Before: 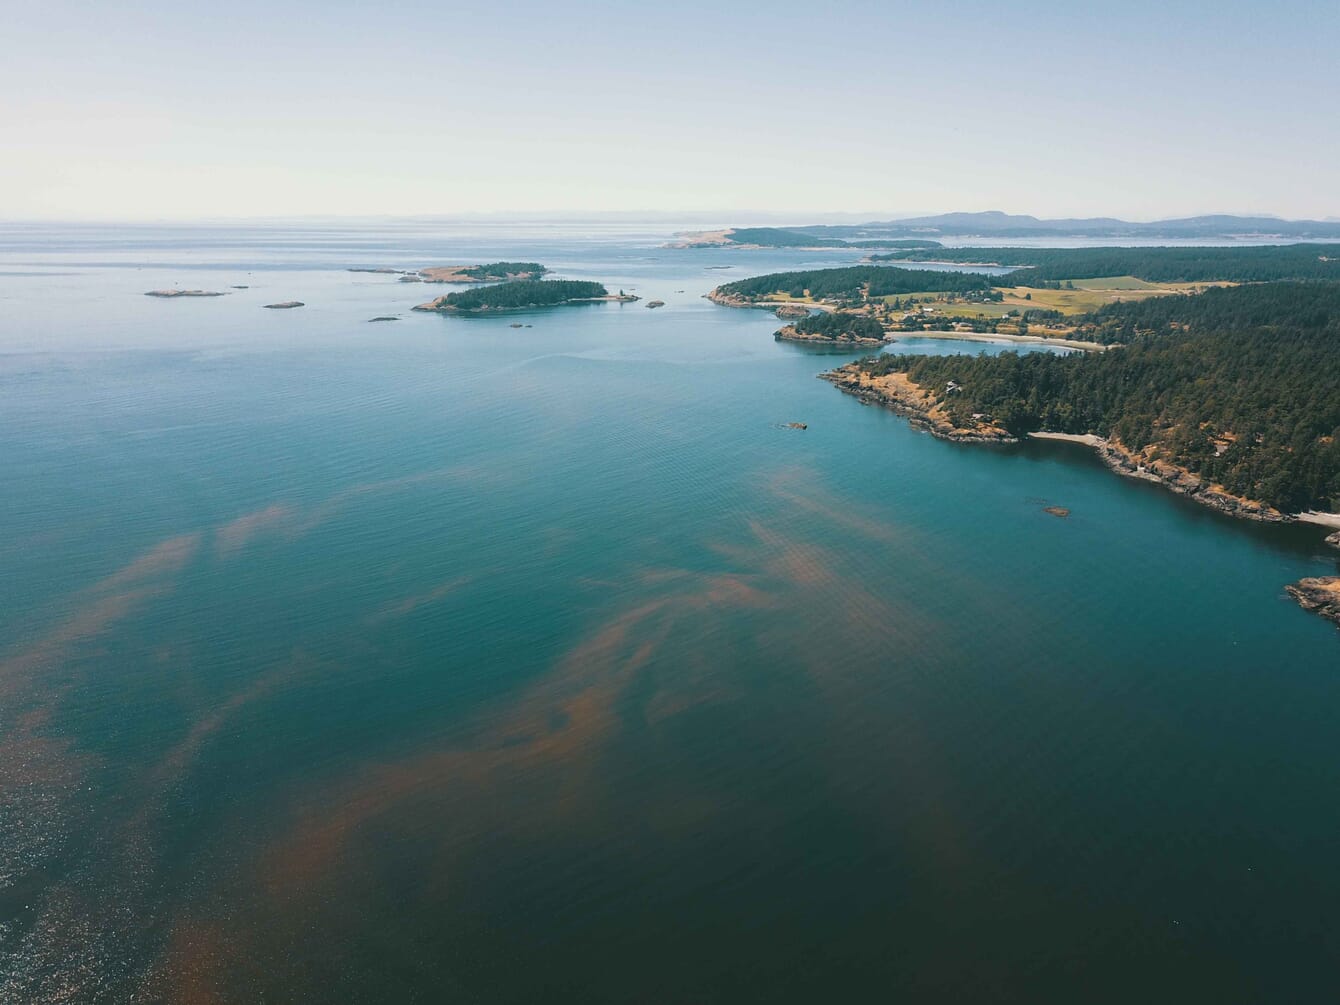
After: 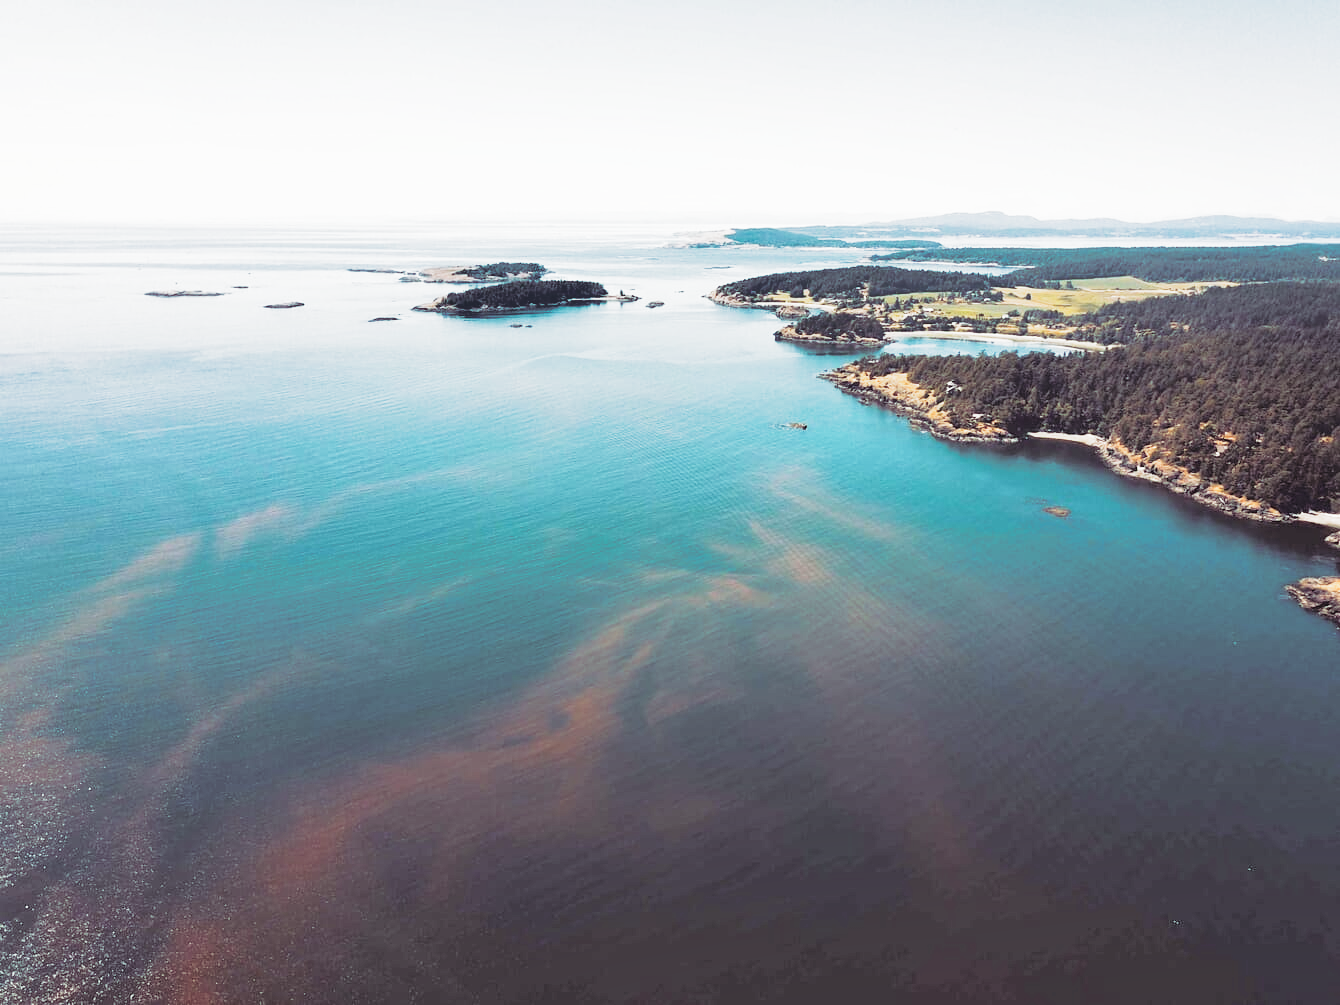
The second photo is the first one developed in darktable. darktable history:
split-toning: shadows › hue 316.8°, shadows › saturation 0.47, highlights › hue 201.6°, highlights › saturation 0, balance -41.97, compress 28.01%
base curve: curves: ch0 [(0, 0) (0.012, 0.01) (0.073, 0.168) (0.31, 0.711) (0.645, 0.957) (1, 1)], preserve colors none
shadows and highlights: soften with gaussian
